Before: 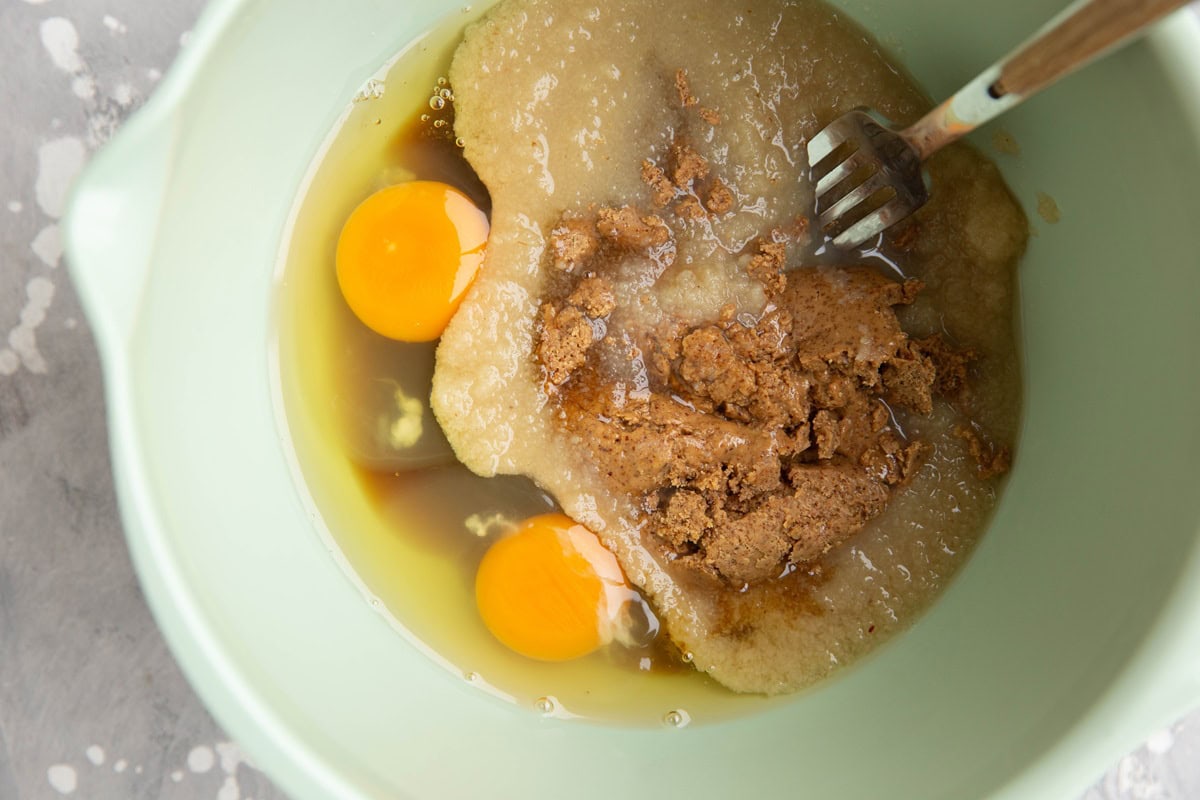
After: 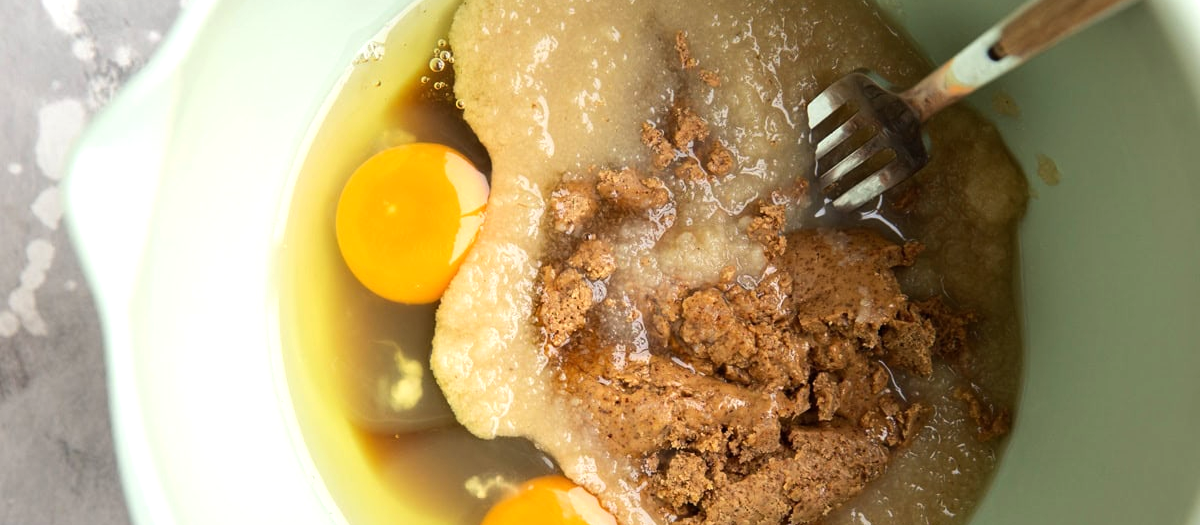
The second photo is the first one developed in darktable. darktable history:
tone equalizer: -8 EV -0.417 EV, -7 EV -0.389 EV, -6 EV -0.333 EV, -5 EV -0.222 EV, -3 EV 0.222 EV, -2 EV 0.333 EV, -1 EV 0.389 EV, +0 EV 0.417 EV, edges refinement/feathering 500, mask exposure compensation -1.57 EV, preserve details no
crop and rotate: top 4.848%, bottom 29.503%
